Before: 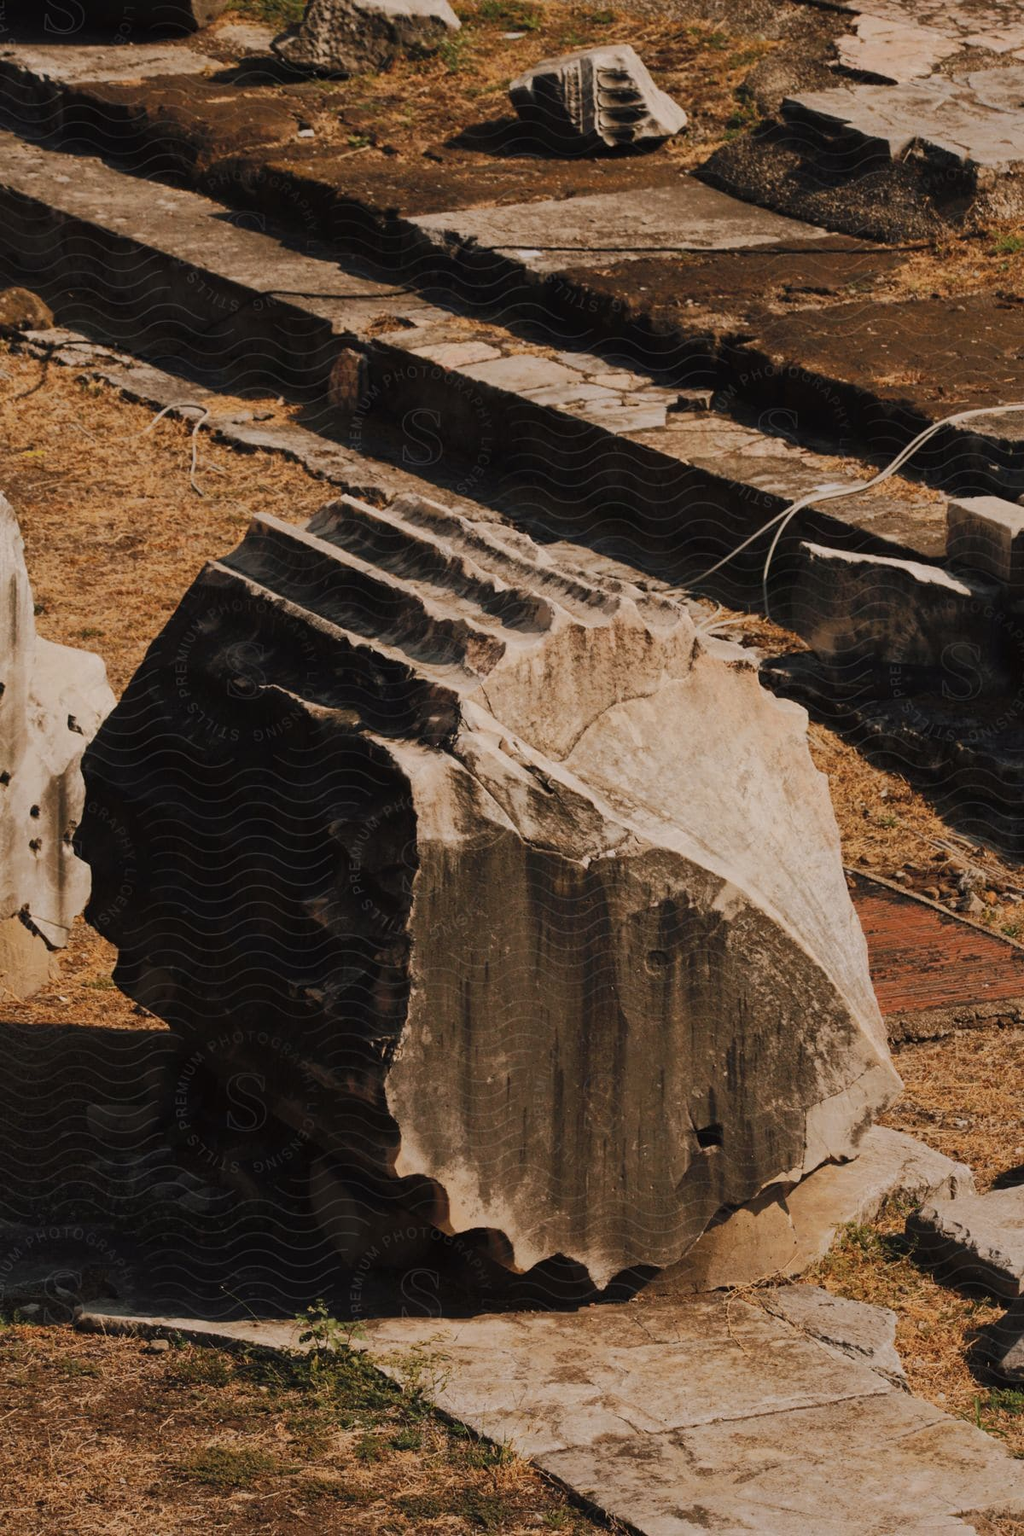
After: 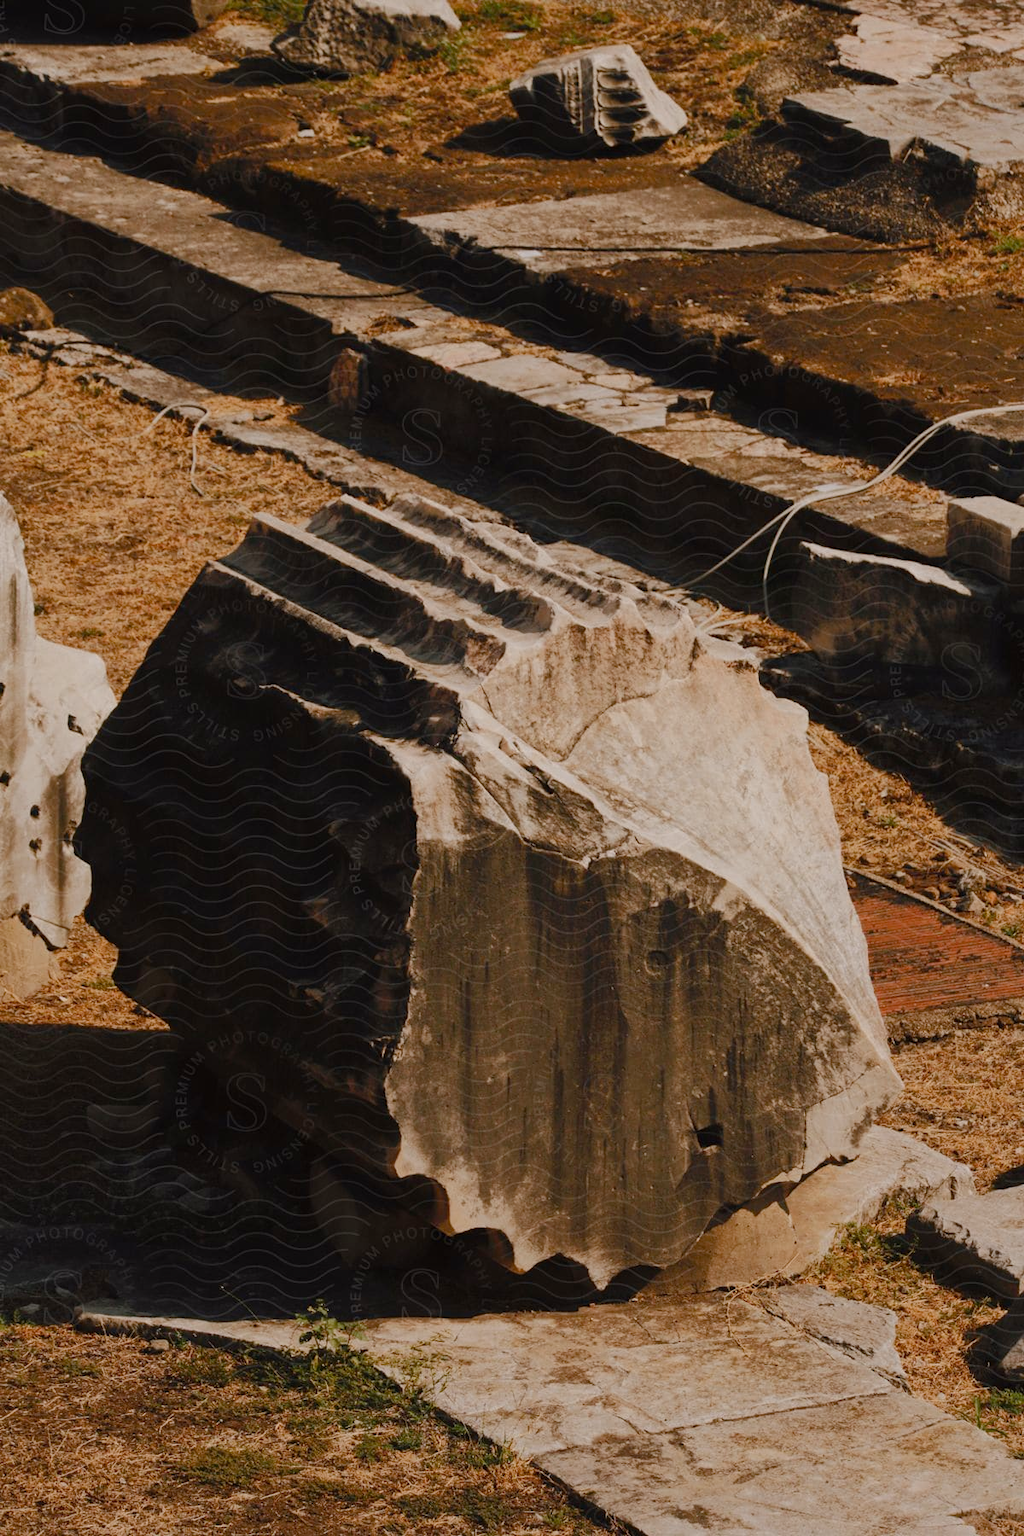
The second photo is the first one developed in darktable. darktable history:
color balance rgb: perceptual saturation grading › global saturation 20%, perceptual saturation grading › highlights -49.371%, perceptual saturation grading › shadows 24.111%
